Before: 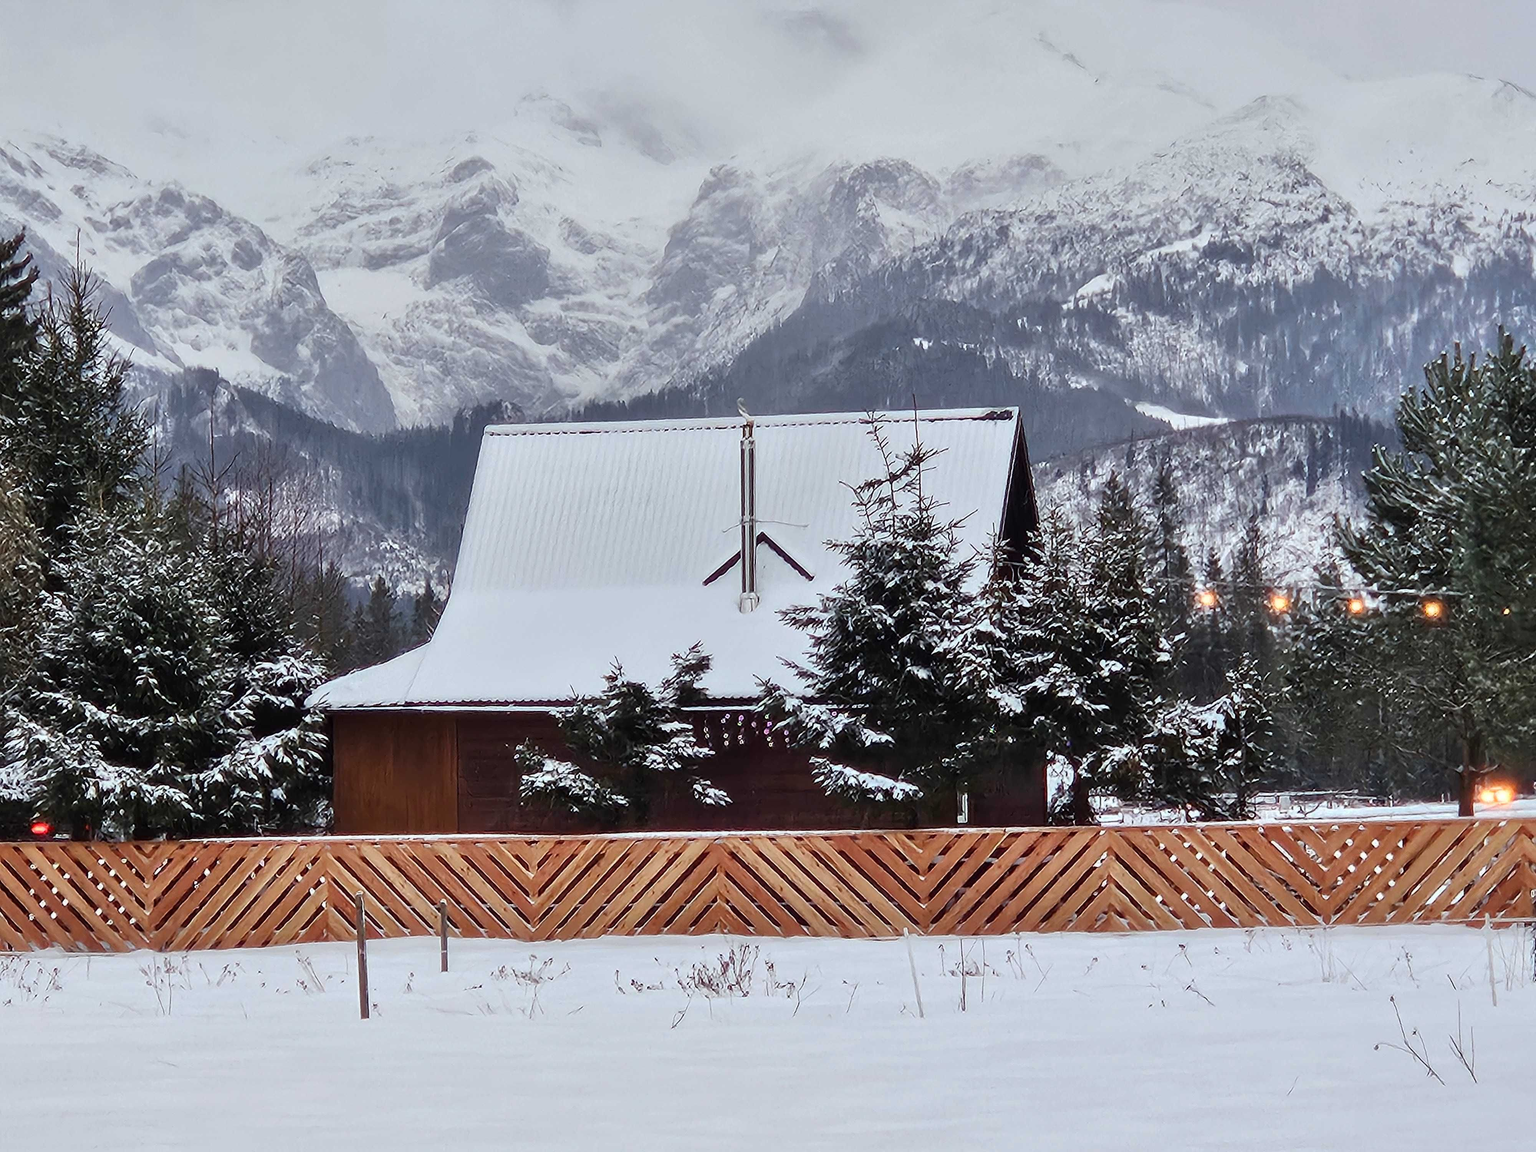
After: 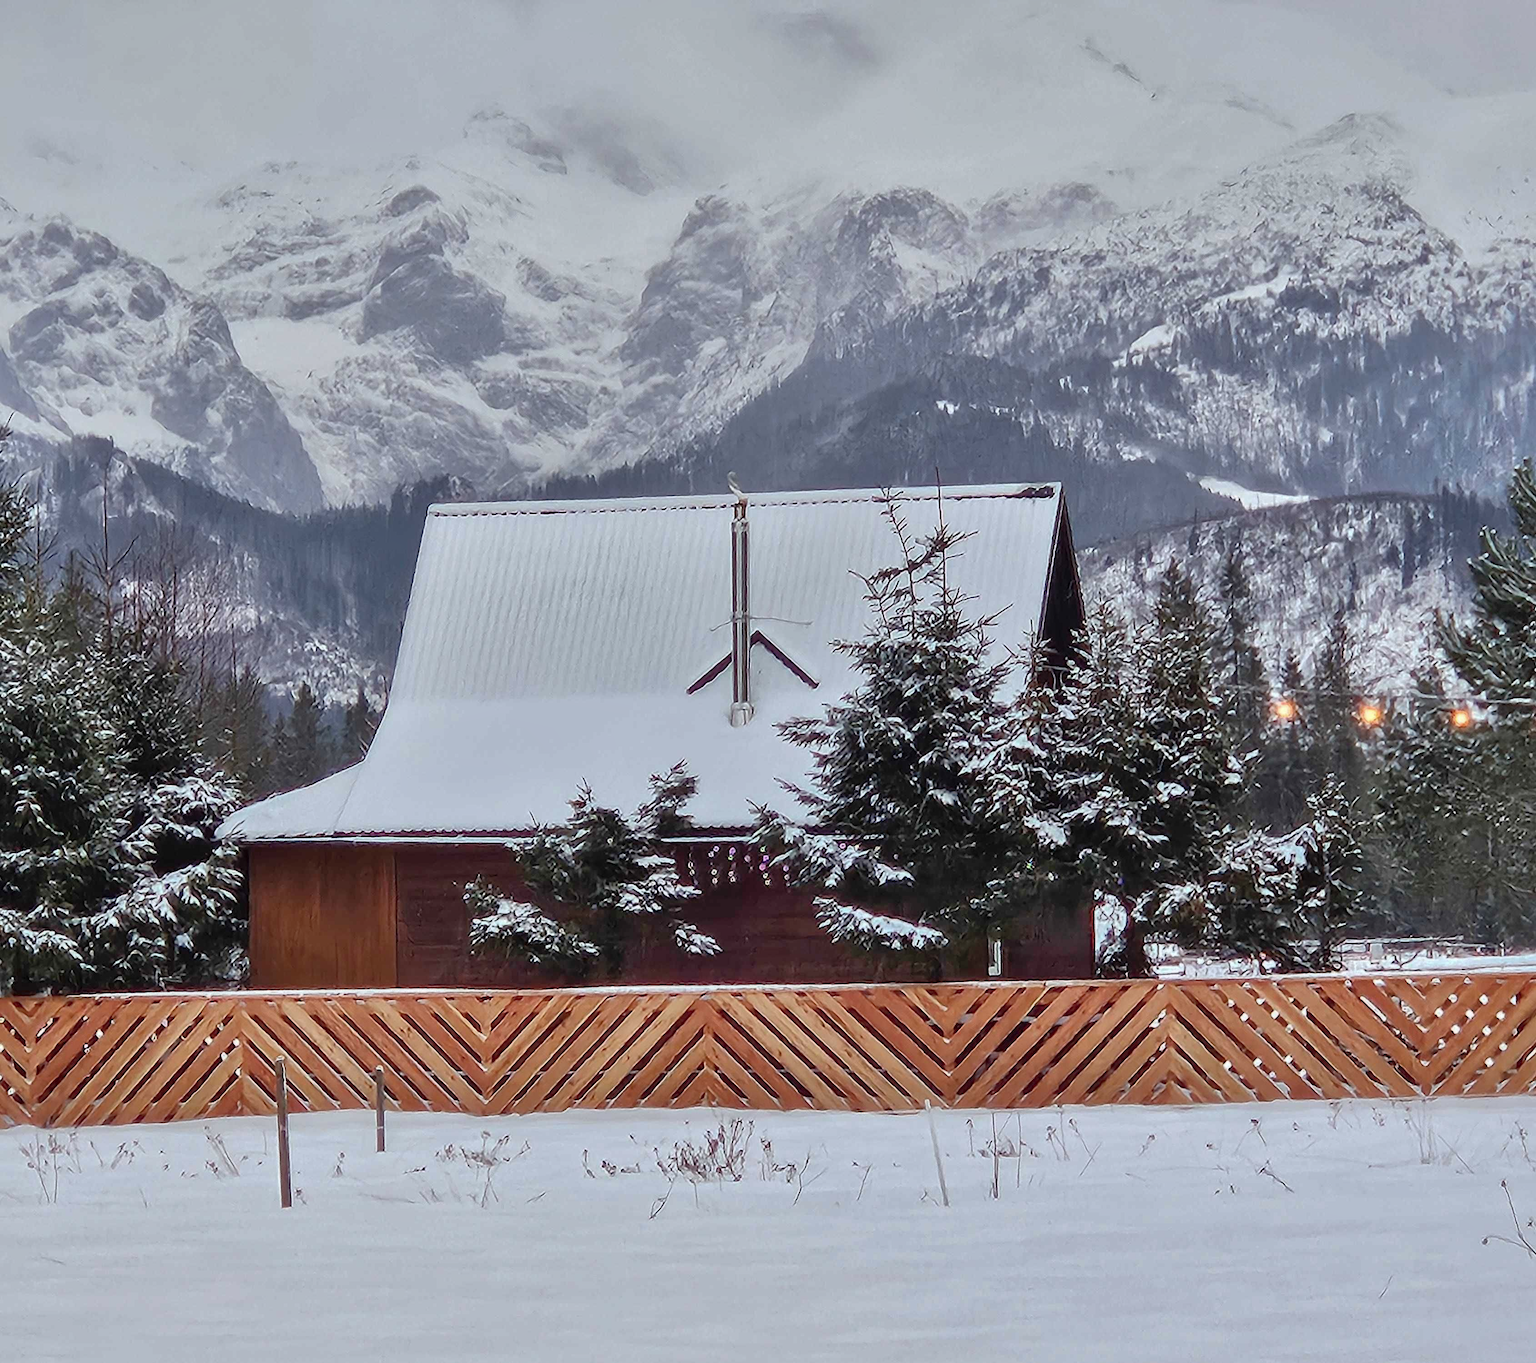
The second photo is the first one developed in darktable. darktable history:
shadows and highlights: on, module defaults
crop: left 8.026%, right 7.374%
